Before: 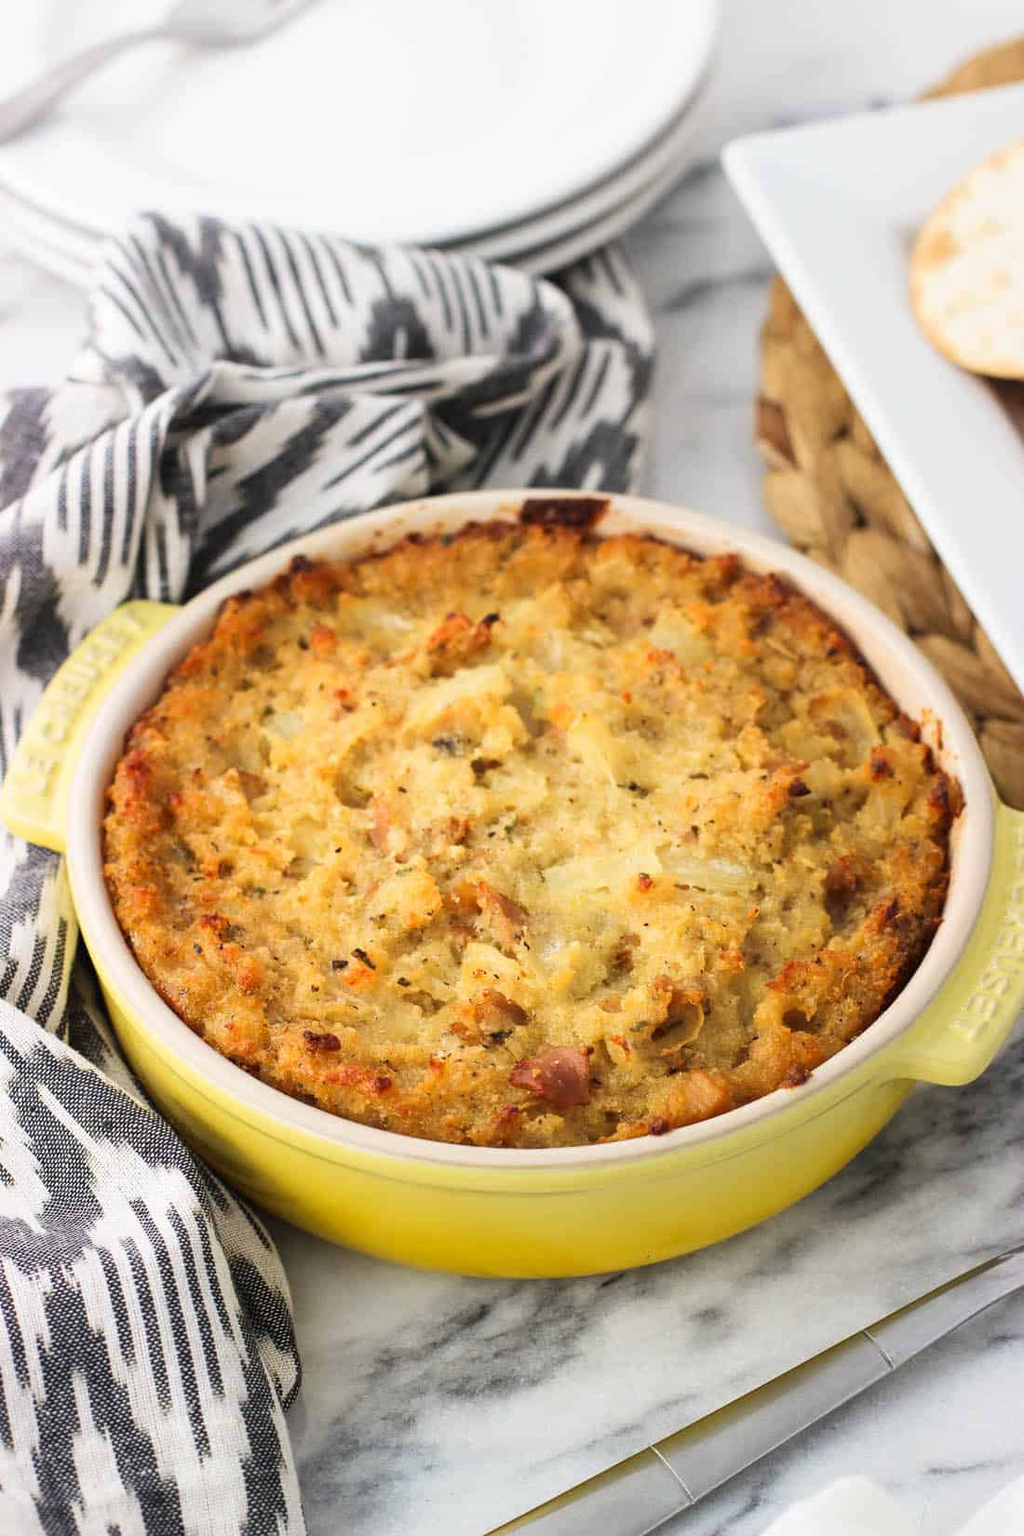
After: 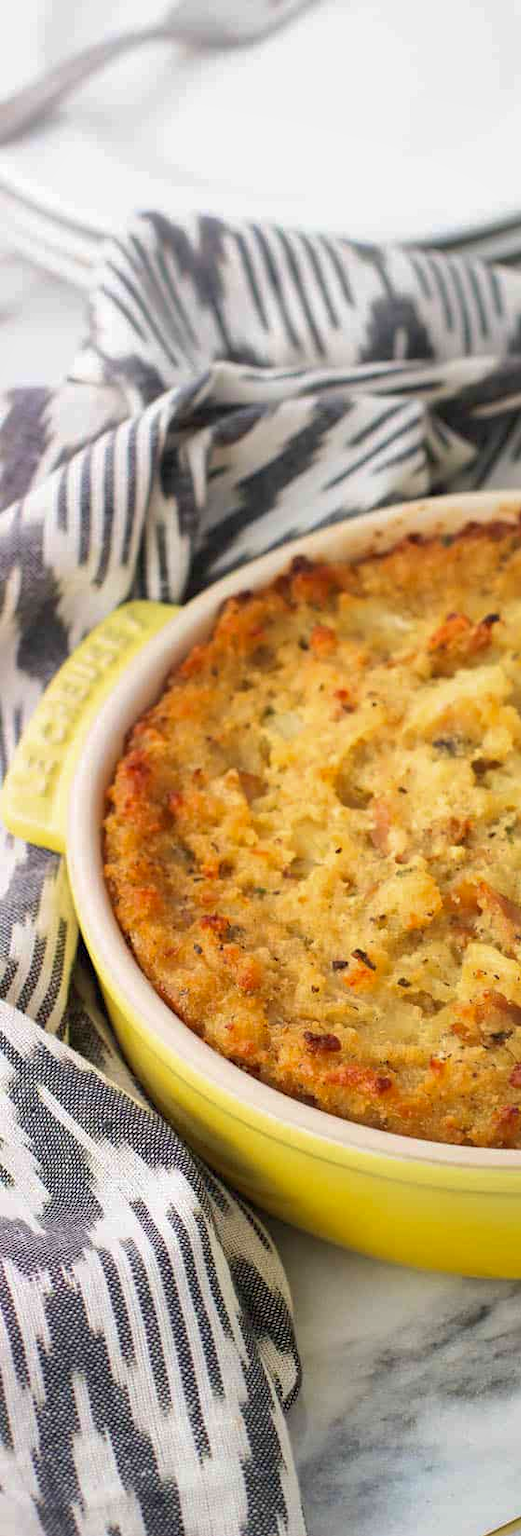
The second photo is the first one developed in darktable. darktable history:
velvia: on, module defaults
crop and rotate: left 0.02%, top 0%, right 49.06%
exposure: black level correction 0.001, compensate highlight preservation false
shadows and highlights: on, module defaults
